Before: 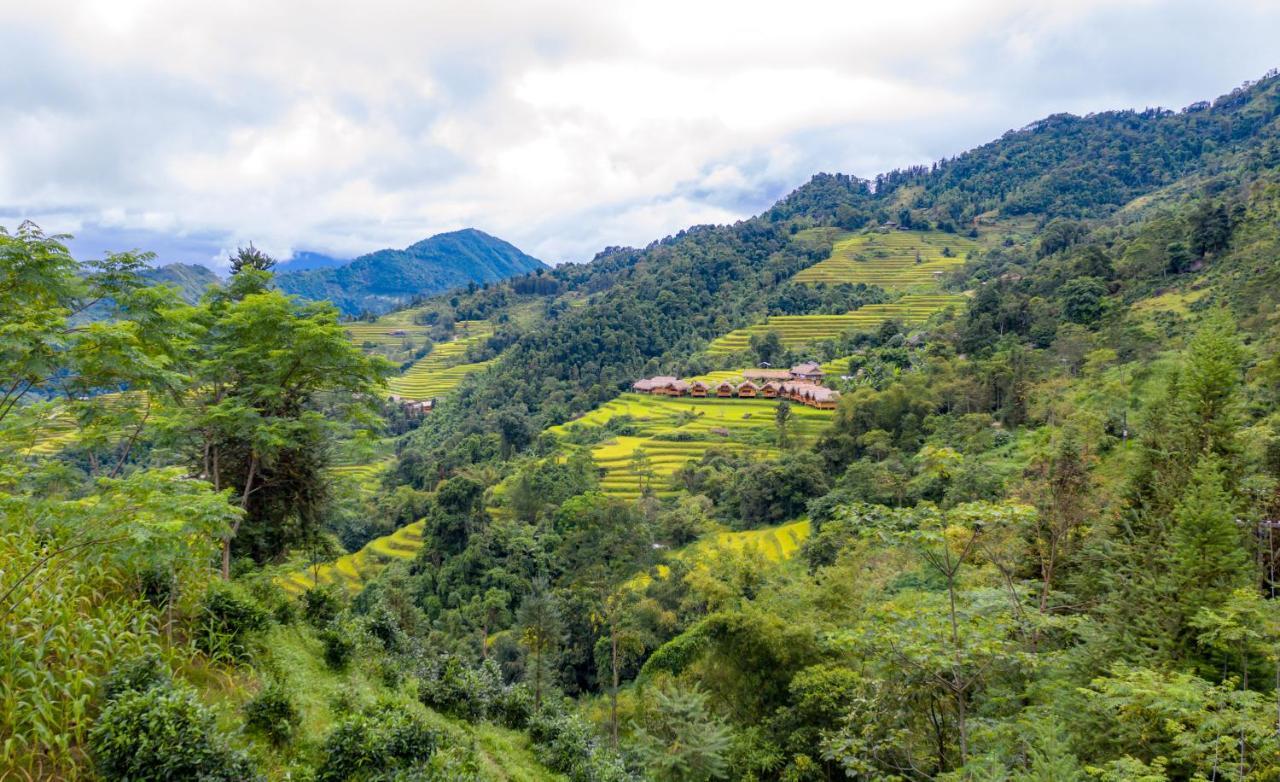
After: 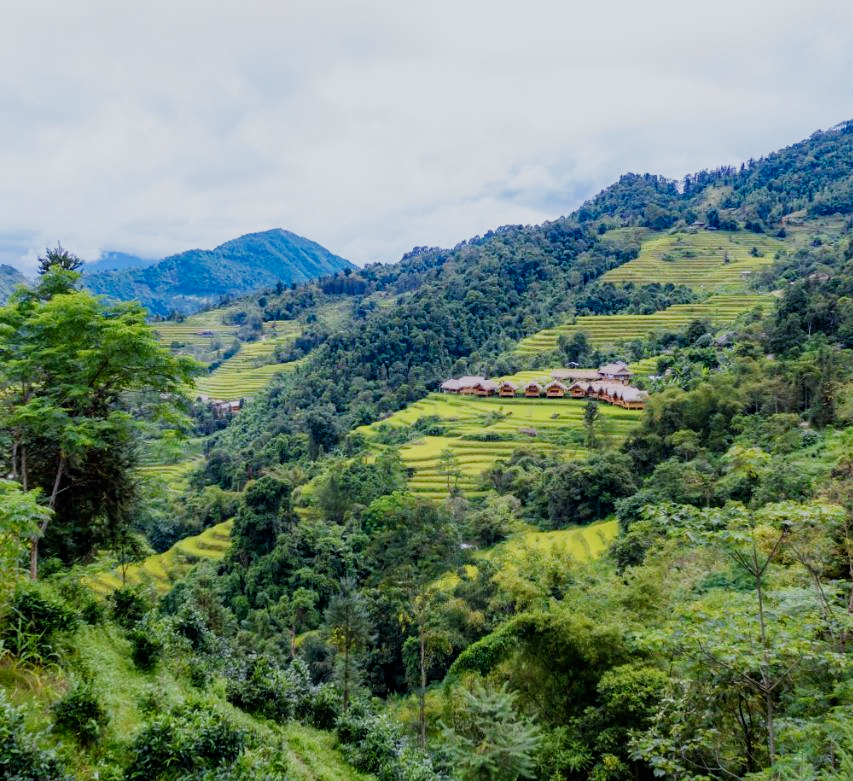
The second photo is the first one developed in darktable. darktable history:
crop and rotate: left 15.055%, right 18.278%
sigmoid: skew -0.2, preserve hue 0%, red attenuation 0.1, red rotation 0.035, green attenuation 0.1, green rotation -0.017, blue attenuation 0.15, blue rotation -0.052, base primaries Rec2020
color calibration: x 0.37, y 0.382, temperature 4313.32 K
